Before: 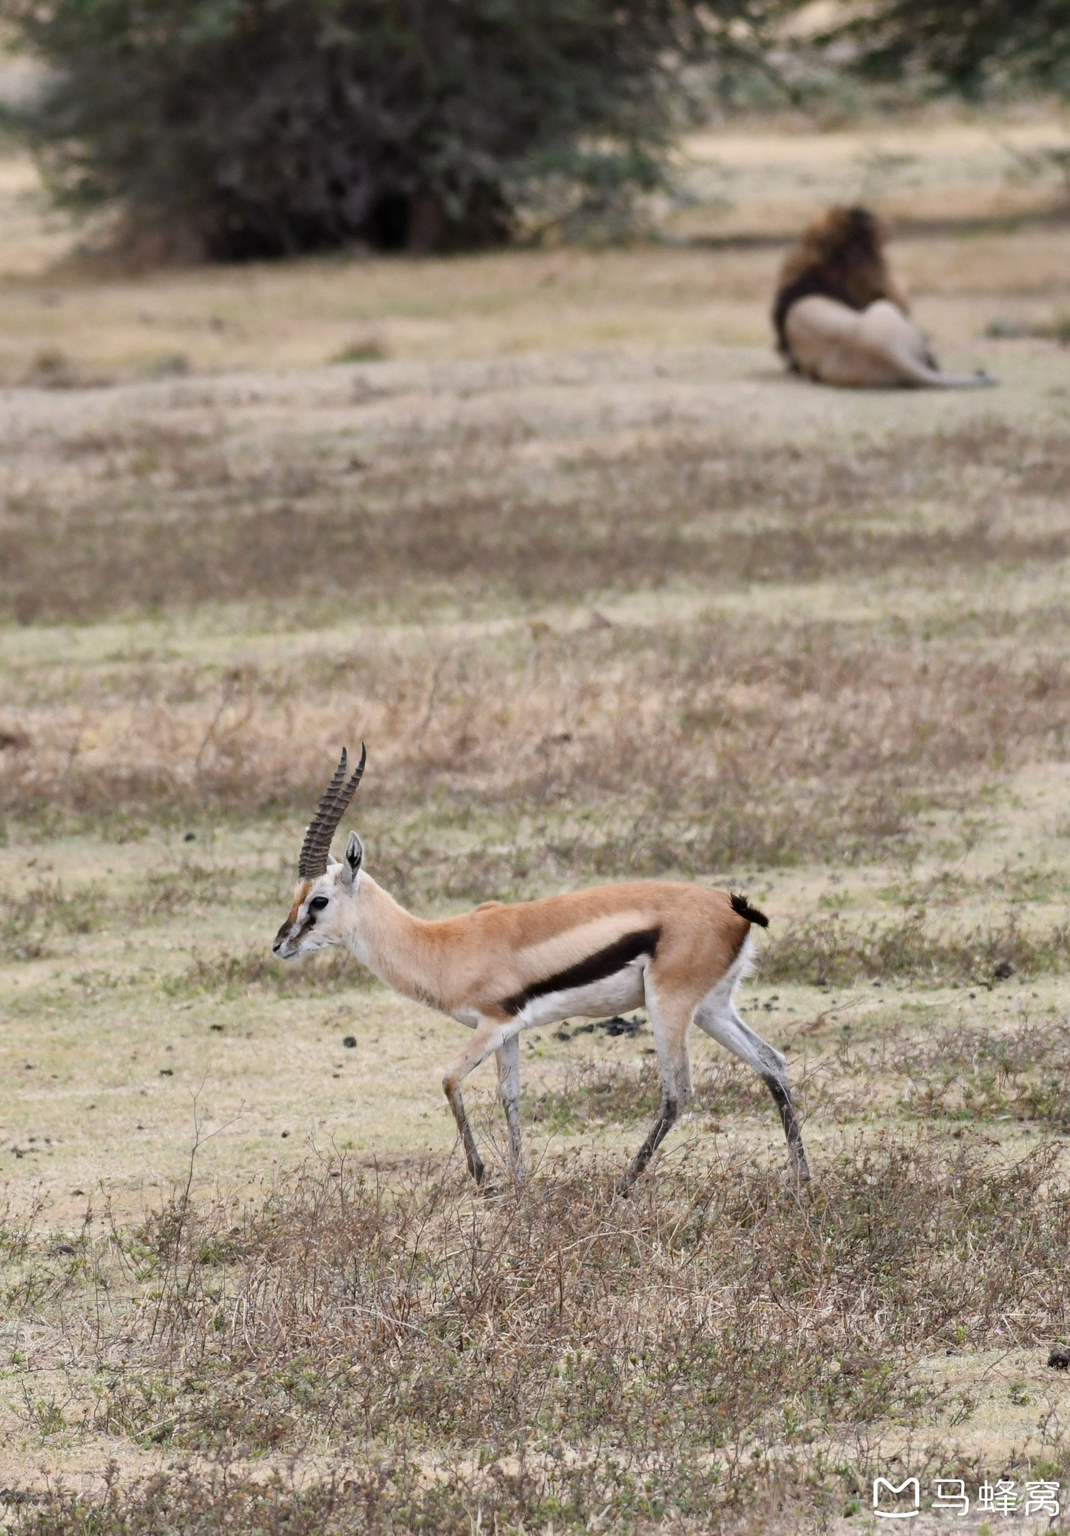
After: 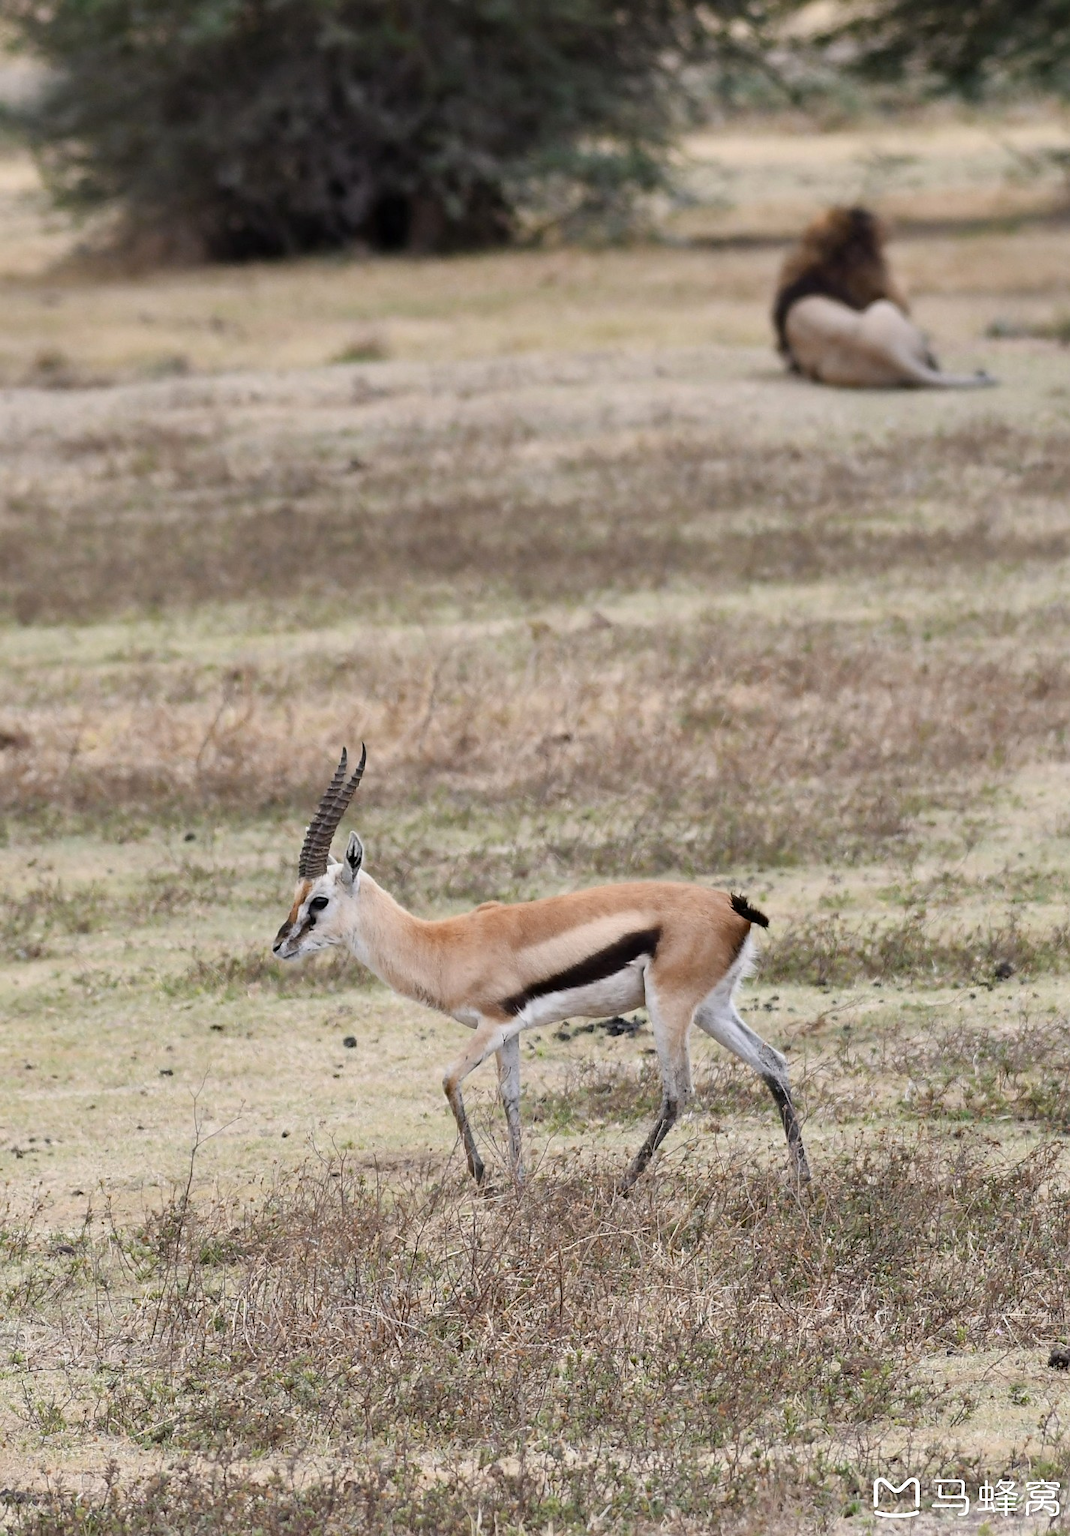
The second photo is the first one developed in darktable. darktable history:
sharpen: radius 1.586, amount 0.362, threshold 1.725
